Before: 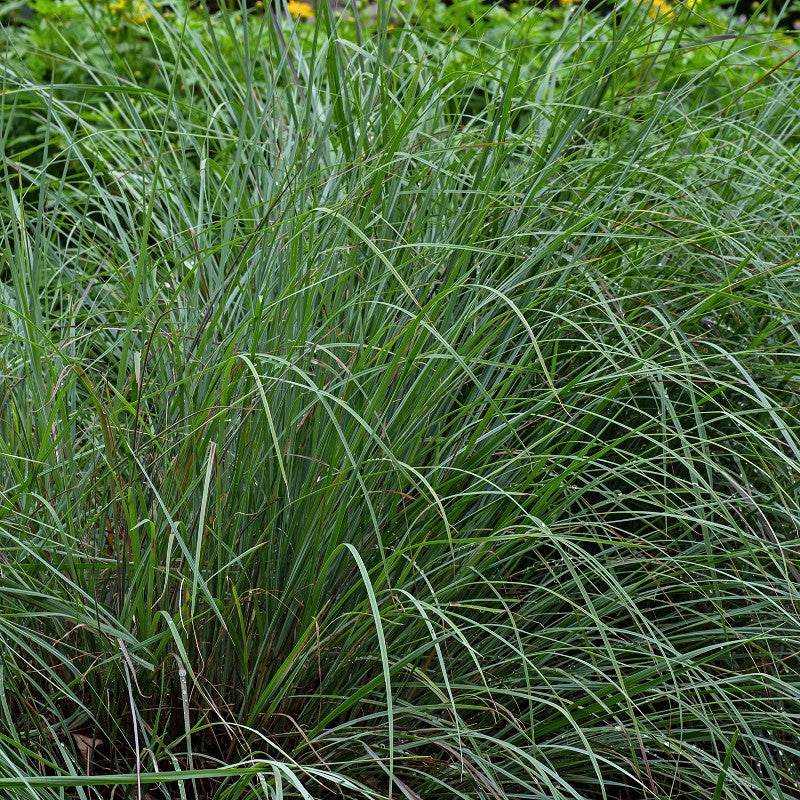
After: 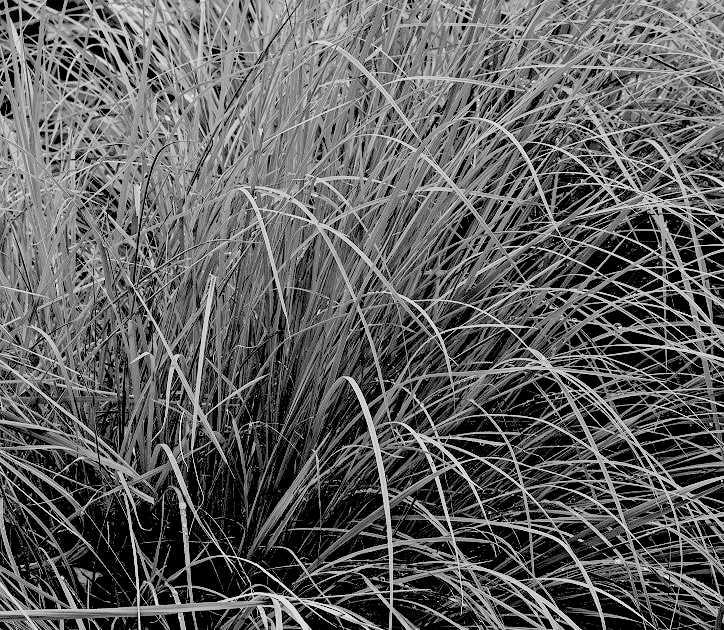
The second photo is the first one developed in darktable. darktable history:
color balance rgb: on, module defaults
levels: levels [0.093, 0.434, 0.988]
monochrome: on, module defaults
filmic rgb: black relative exposure -5 EV, hardness 2.88, contrast 1.1
color correction: highlights a* 5.38, highlights b* 5.3, shadows a* -4.26, shadows b* -5.11
crop: top 20.916%, right 9.437%, bottom 0.316%
